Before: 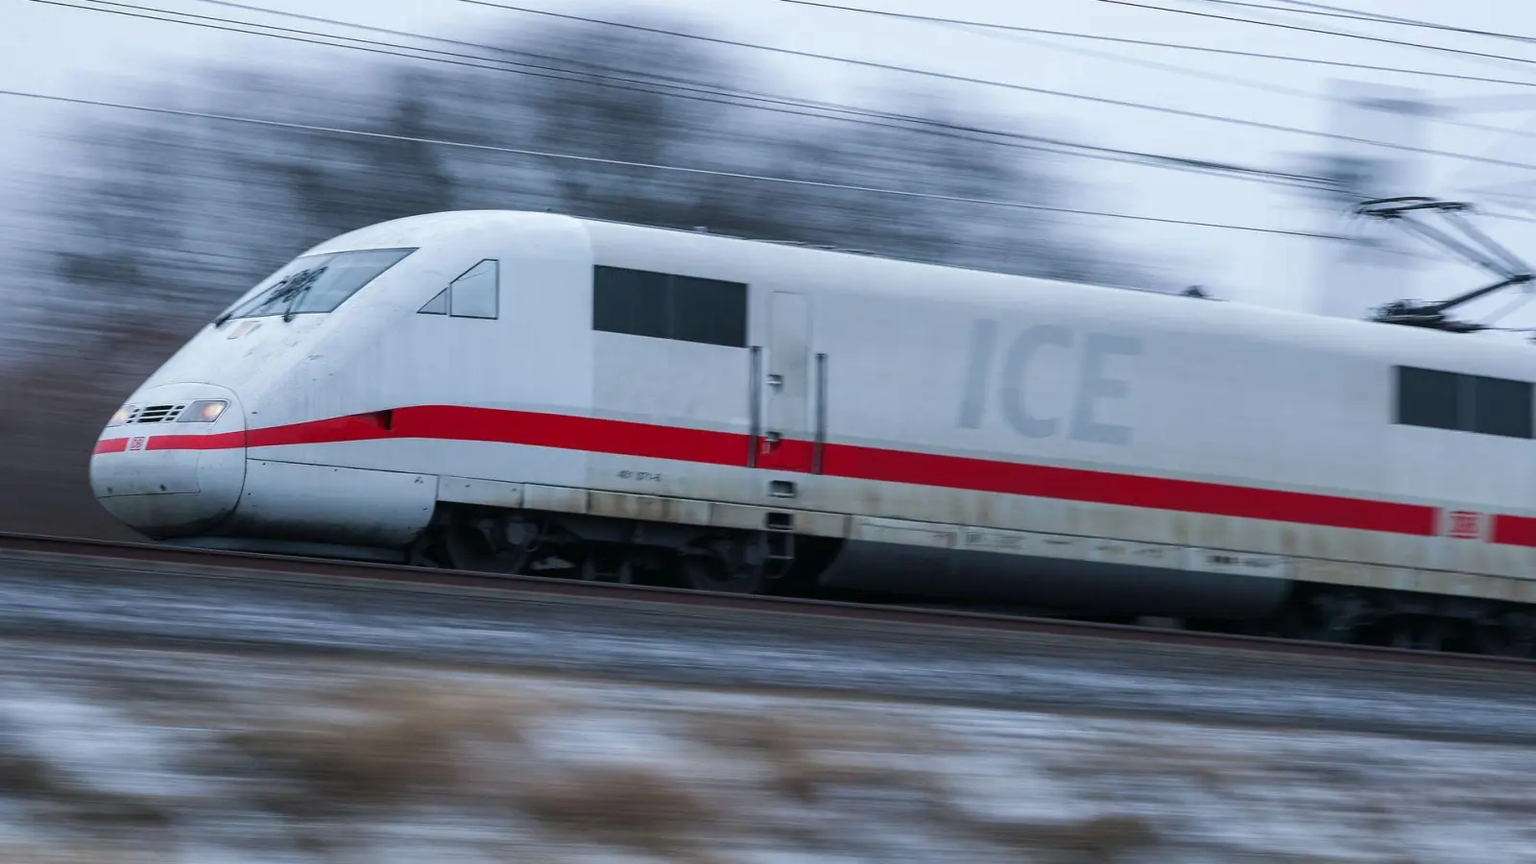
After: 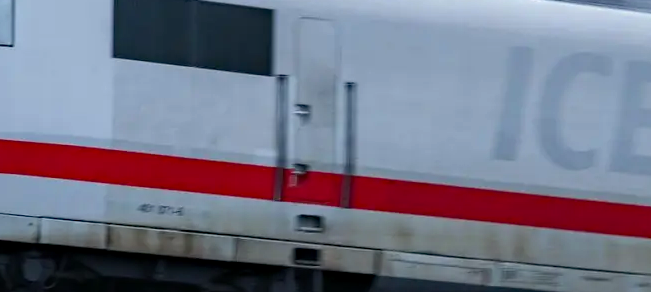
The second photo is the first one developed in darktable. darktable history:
crop: left 31.617%, top 31.829%, right 27.69%, bottom 35.639%
haze removal: adaptive false
